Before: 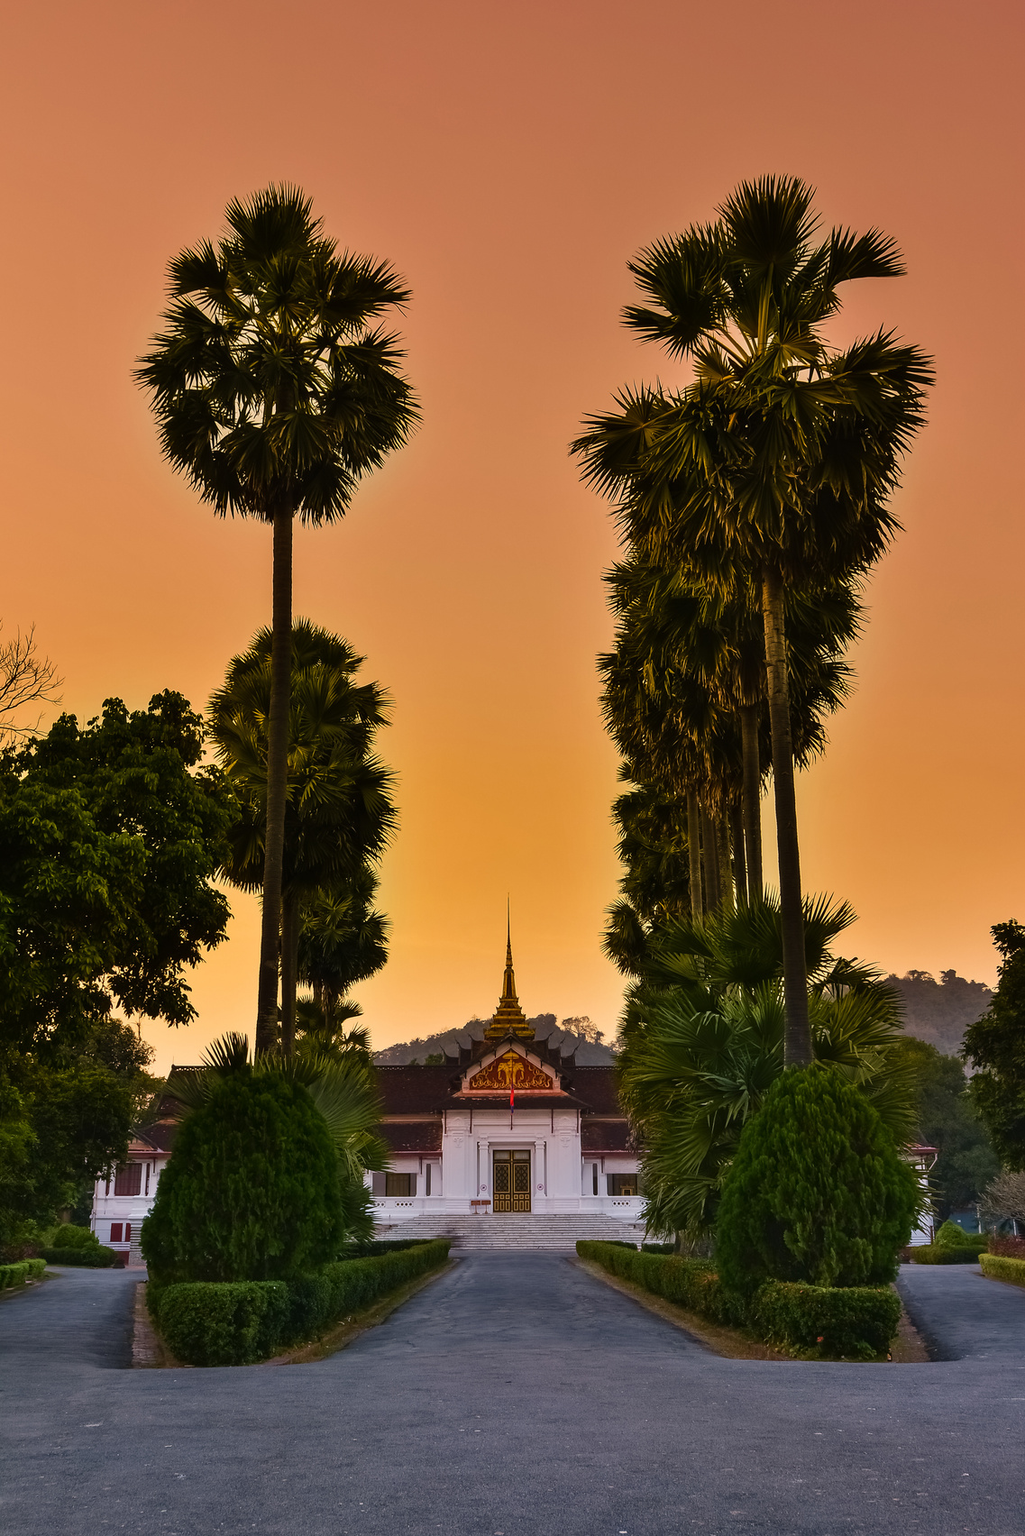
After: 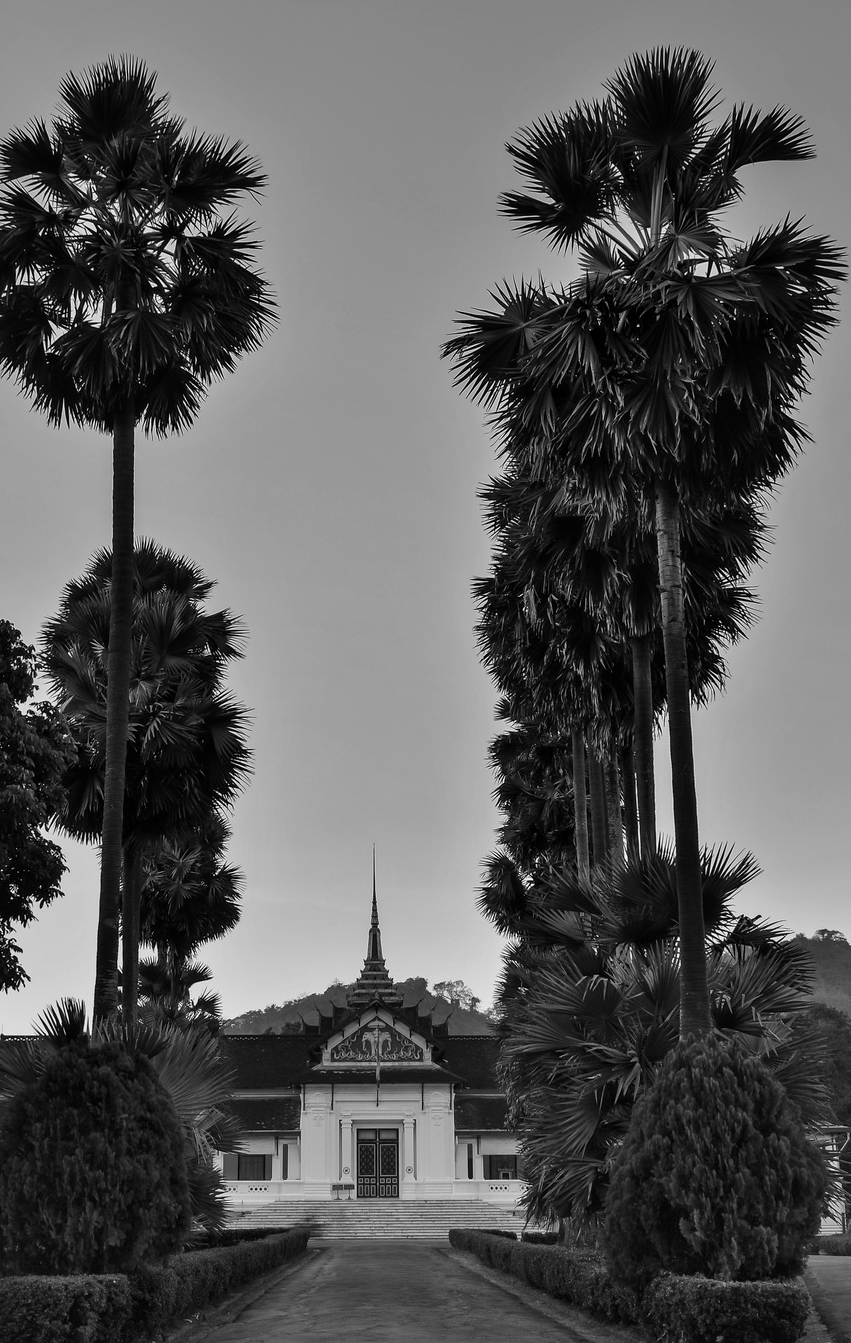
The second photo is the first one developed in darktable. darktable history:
local contrast: mode bilateral grid, contrast 20, coarseness 50, detail 132%, midtone range 0.2
crop: left 16.768%, top 8.653%, right 8.362%, bottom 12.485%
monochrome: on, module defaults
